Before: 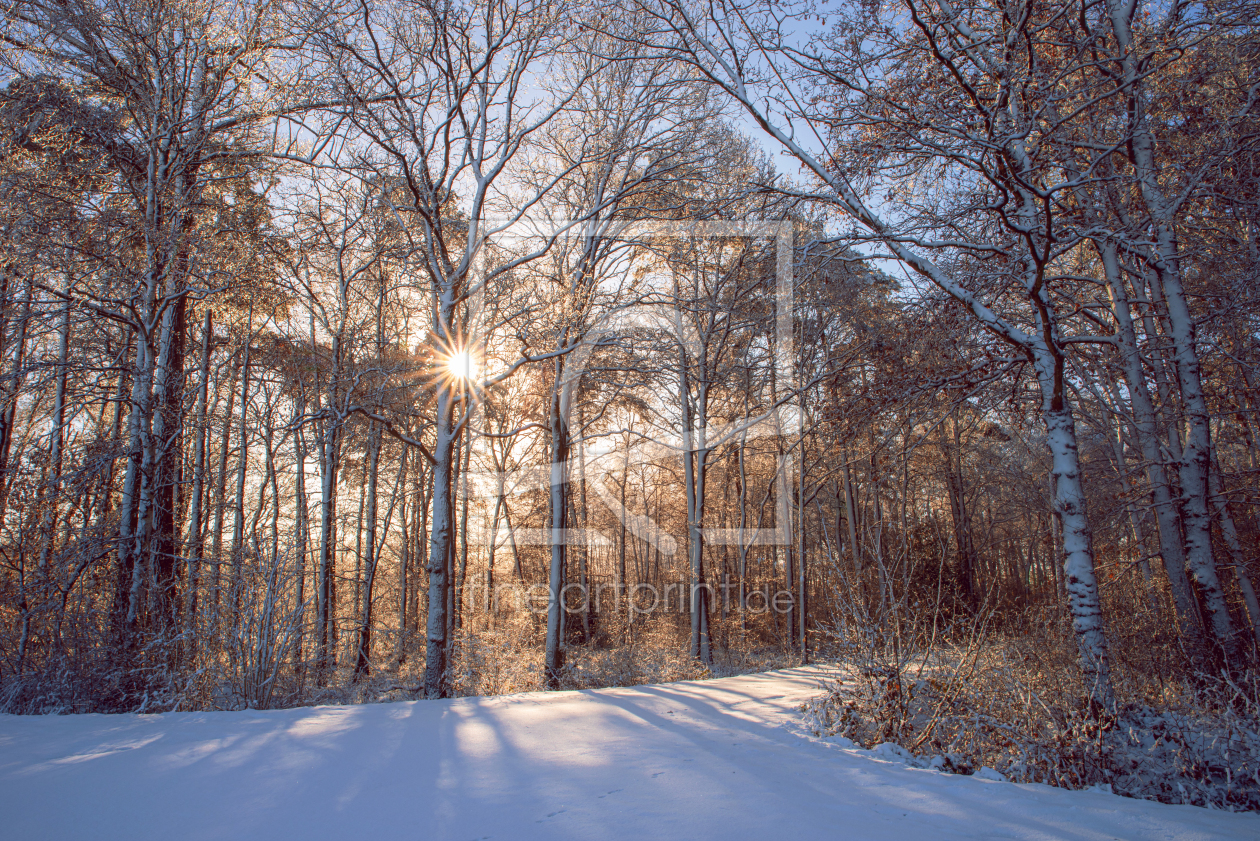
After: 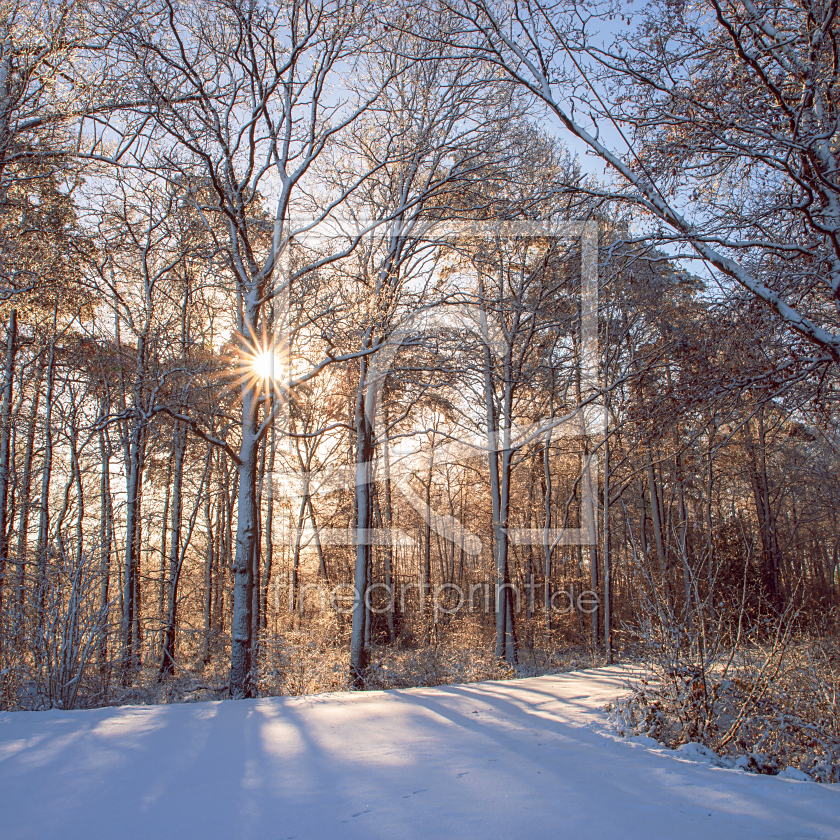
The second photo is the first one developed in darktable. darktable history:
sharpen: radius 1.531, amount 0.365, threshold 1.565
crop and rotate: left 15.508%, right 17.771%
